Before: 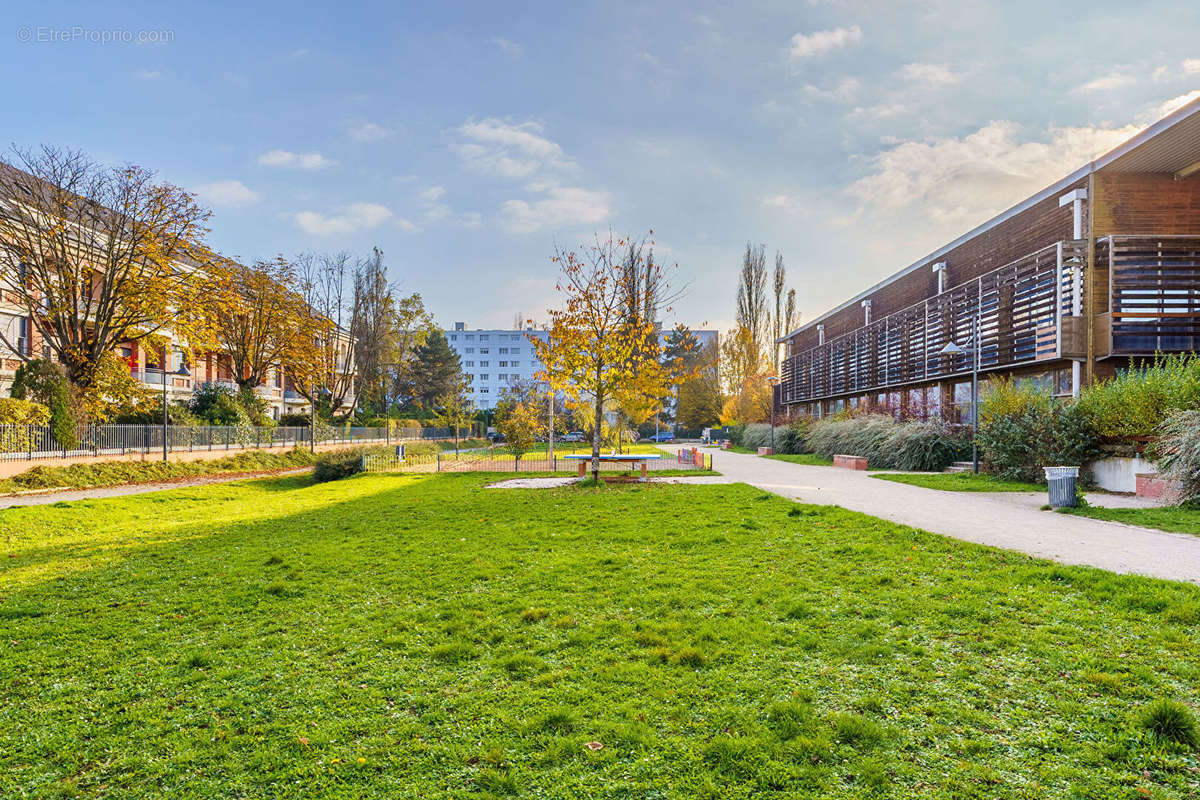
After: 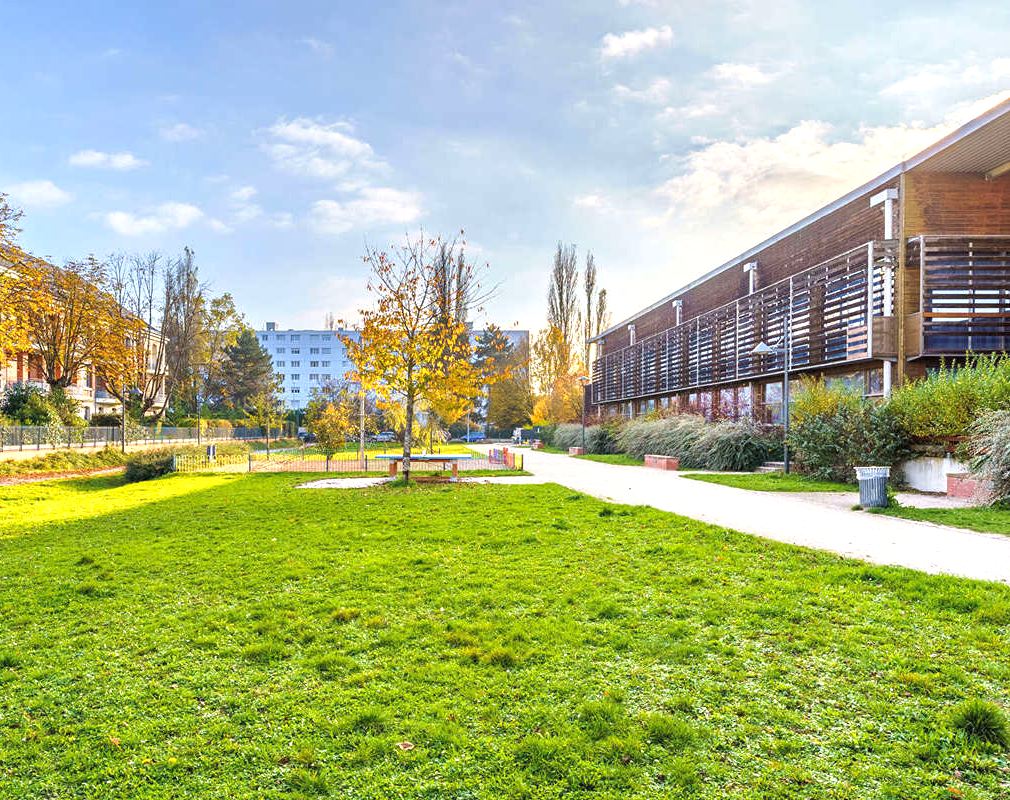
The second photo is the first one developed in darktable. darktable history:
shadows and highlights: shadows 25.78, highlights -25.37
crop: left 15.822%
exposure: exposure 0.605 EV, compensate exposure bias true, compensate highlight preservation false
